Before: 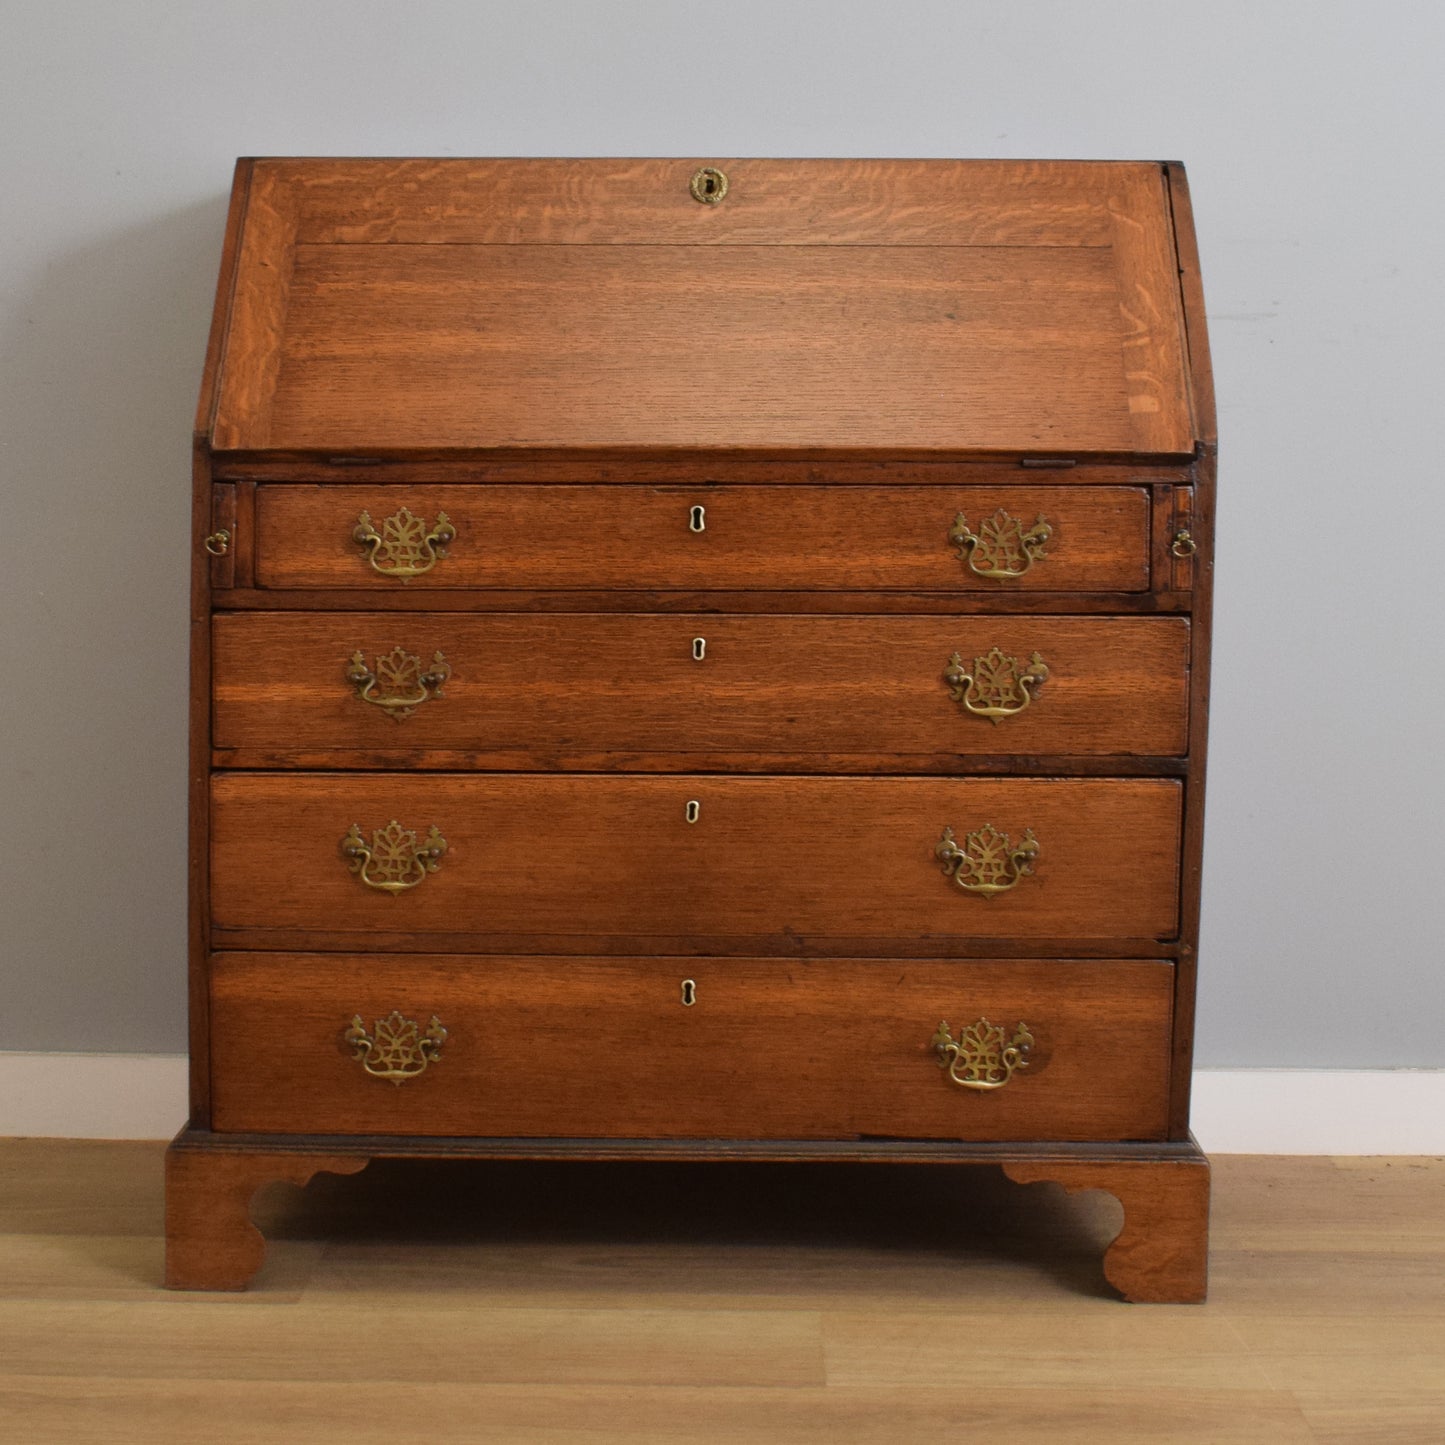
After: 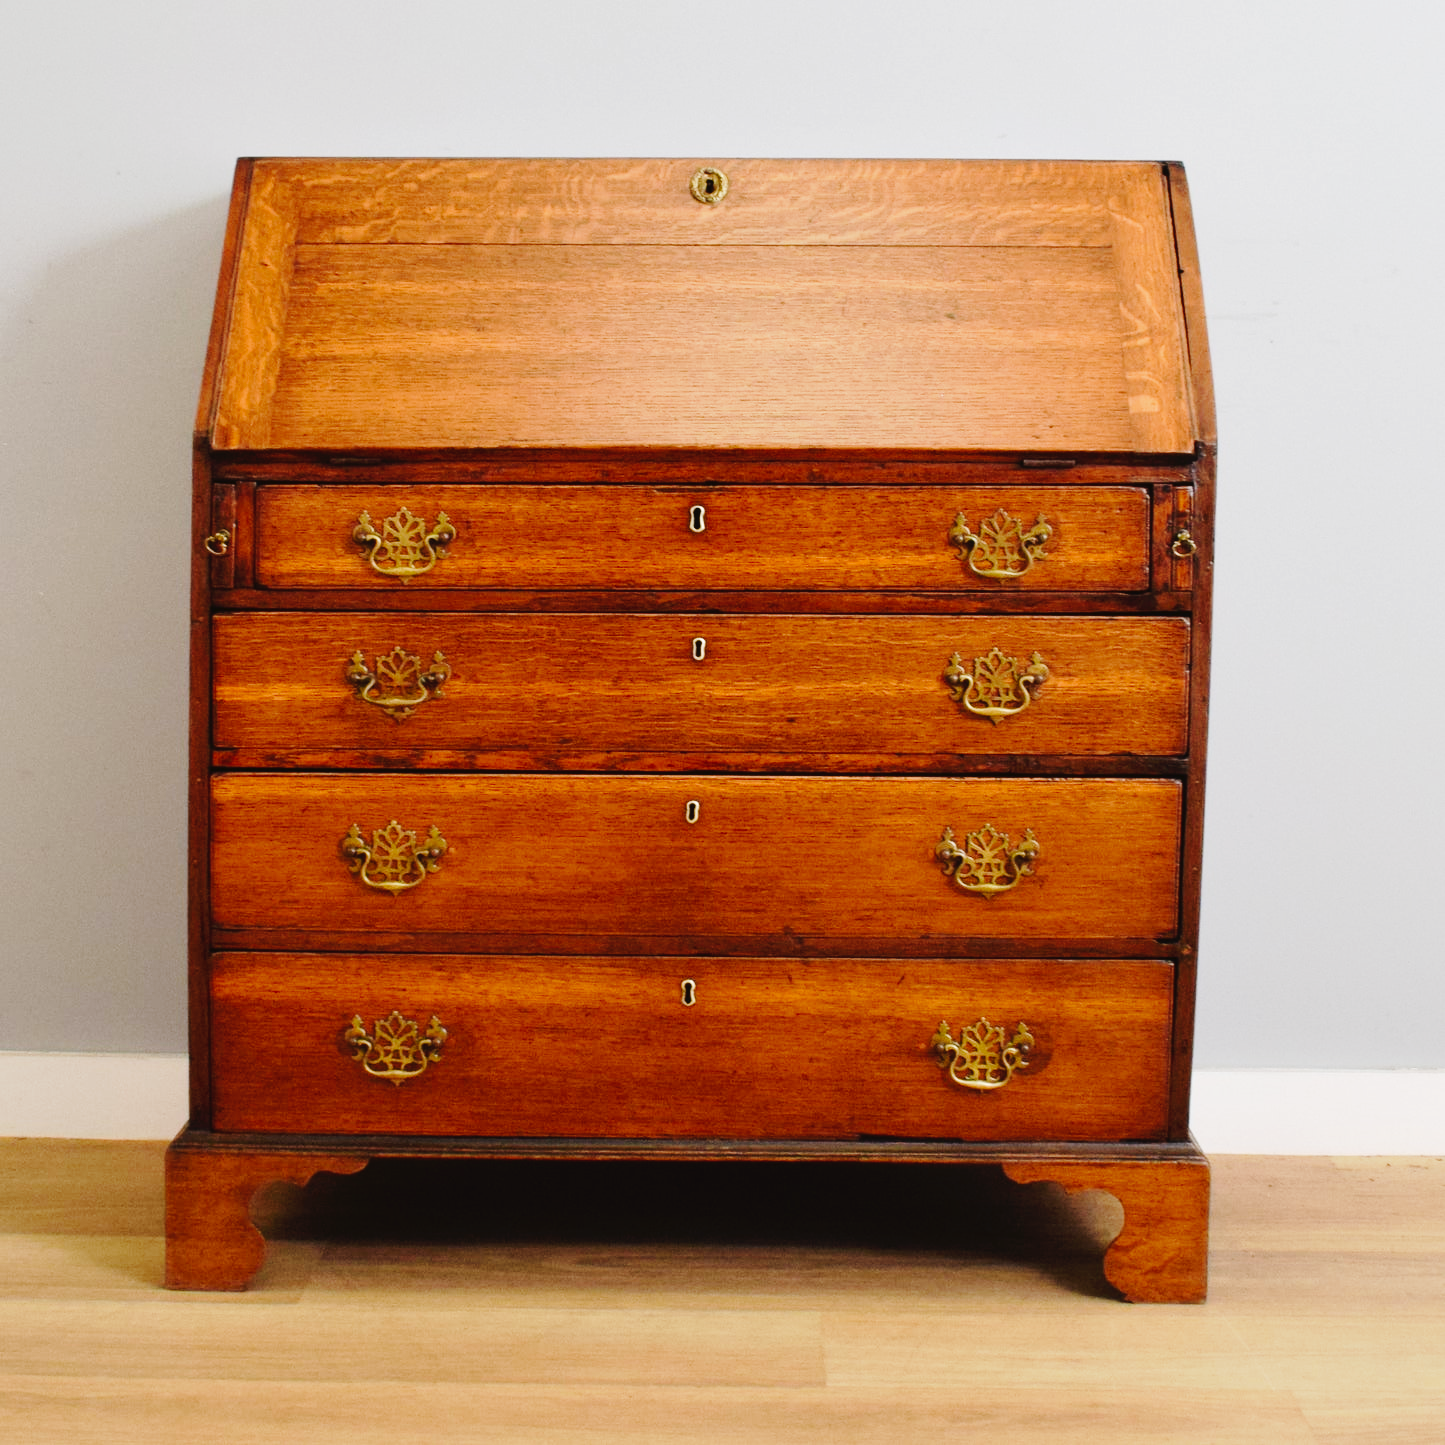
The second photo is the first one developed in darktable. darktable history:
tone curve: curves: ch0 [(0, 0) (0.003, 0.026) (0.011, 0.03) (0.025, 0.038) (0.044, 0.046) (0.069, 0.055) (0.1, 0.075) (0.136, 0.114) (0.177, 0.158) (0.224, 0.215) (0.277, 0.296) (0.335, 0.386) (0.399, 0.479) (0.468, 0.568) (0.543, 0.637) (0.623, 0.707) (0.709, 0.773) (0.801, 0.834) (0.898, 0.896) (1, 1)], preserve colors none
base curve: curves: ch0 [(0, 0) (0.005, 0.002) (0.193, 0.295) (0.399, 0.664) (0.75, 0.928) (1, 1)], preserve colors none
